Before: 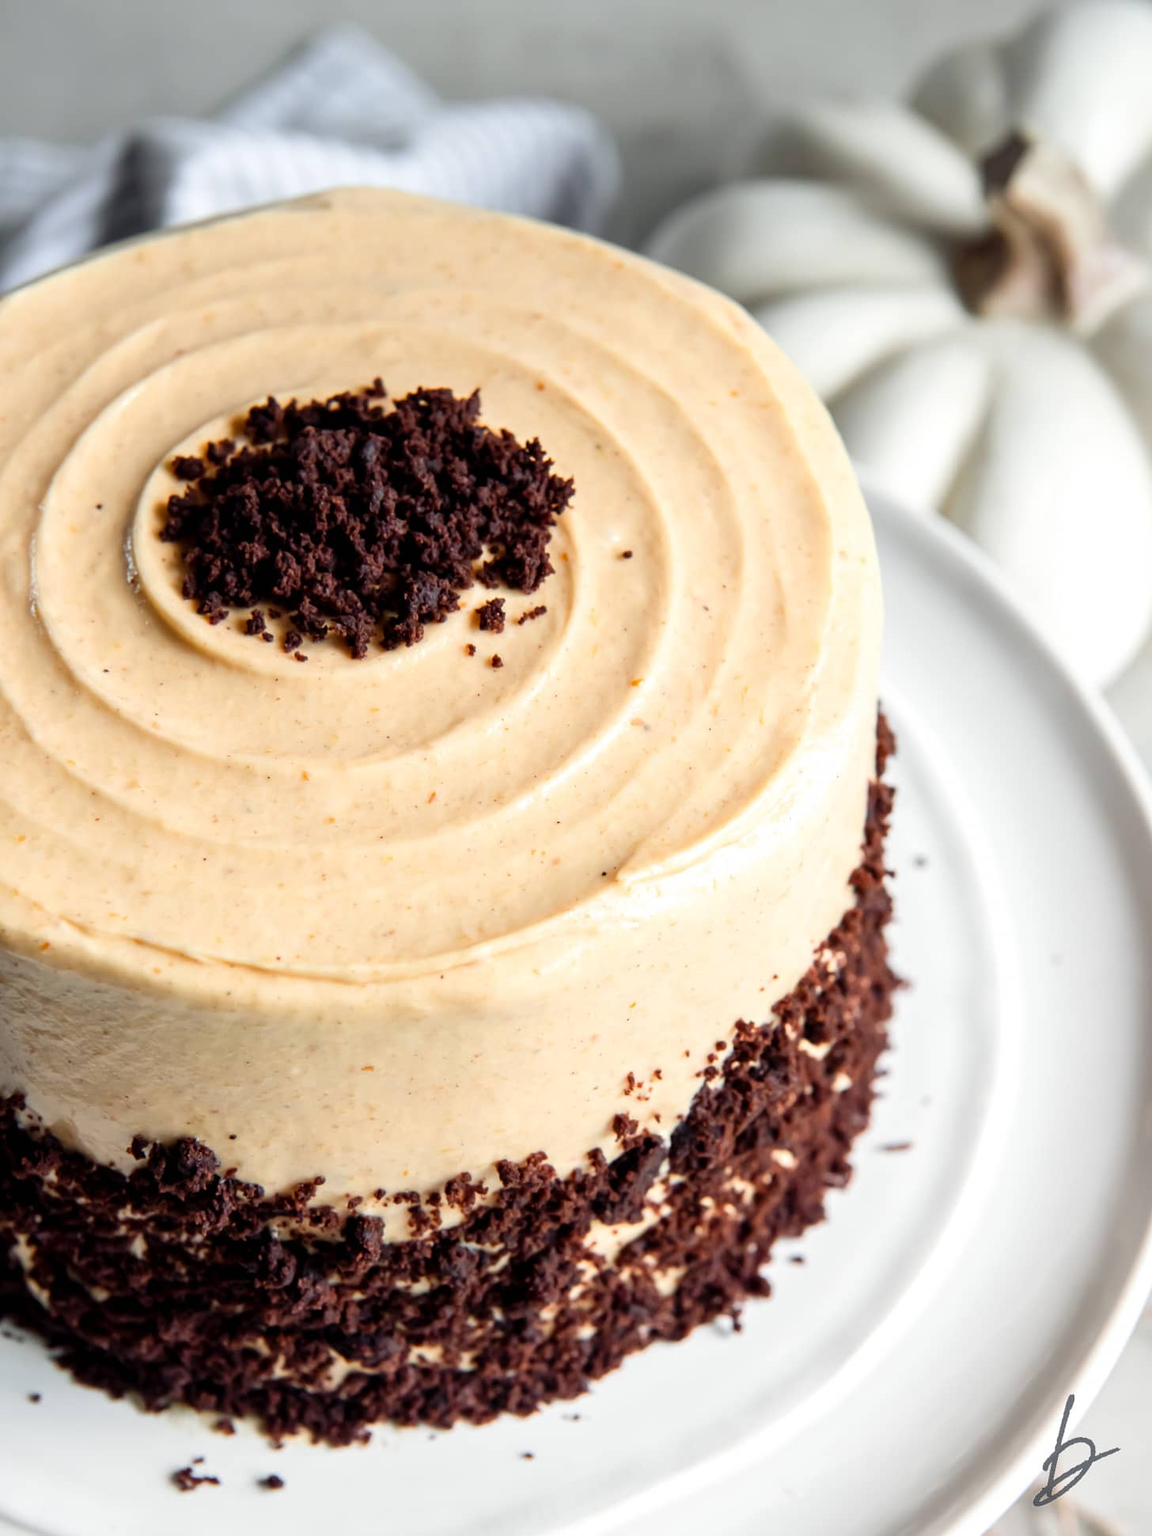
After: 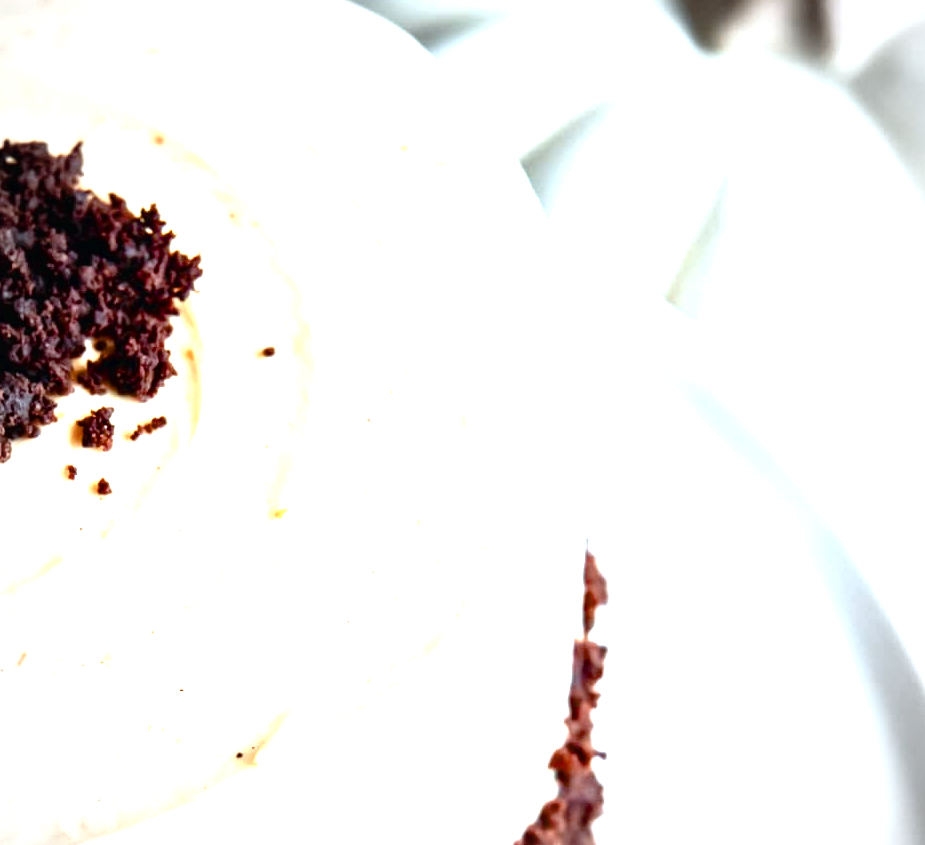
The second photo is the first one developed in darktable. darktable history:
tone equalizer: edges refinement/feathering 500, mask exposure compensation -1.57 EV, preserve details no
crop: left 36.042%, top 17.99%, right 0.4%, bottom 38.464%
vignetting: brightness -0.439, saturation -0.689
color calibration: illuminant F (fluorescent), F source F9 (Cool White Deluxe 4150 K) – high CRI, x 0.374, y 0.373, temperature 4151.5 K, saturation algorithm version 1 (2020)
exposure: black level correction -0.002, exposure 1.332 EV, compensate highlight preservation false
color balance rgb: power › luminance -9.164%, perceptual saturation grading › global saturation 20%, perceptual saturation grading › highlights -25.758%, perceptual saturation grading › shadows 24.701%, global vibrance -0.84%, saturation formula JzAzBz (2021)
local contrast: mode bilateral grid, contrast 25, coarseness 50, detail 123%, midtone range 0.2
